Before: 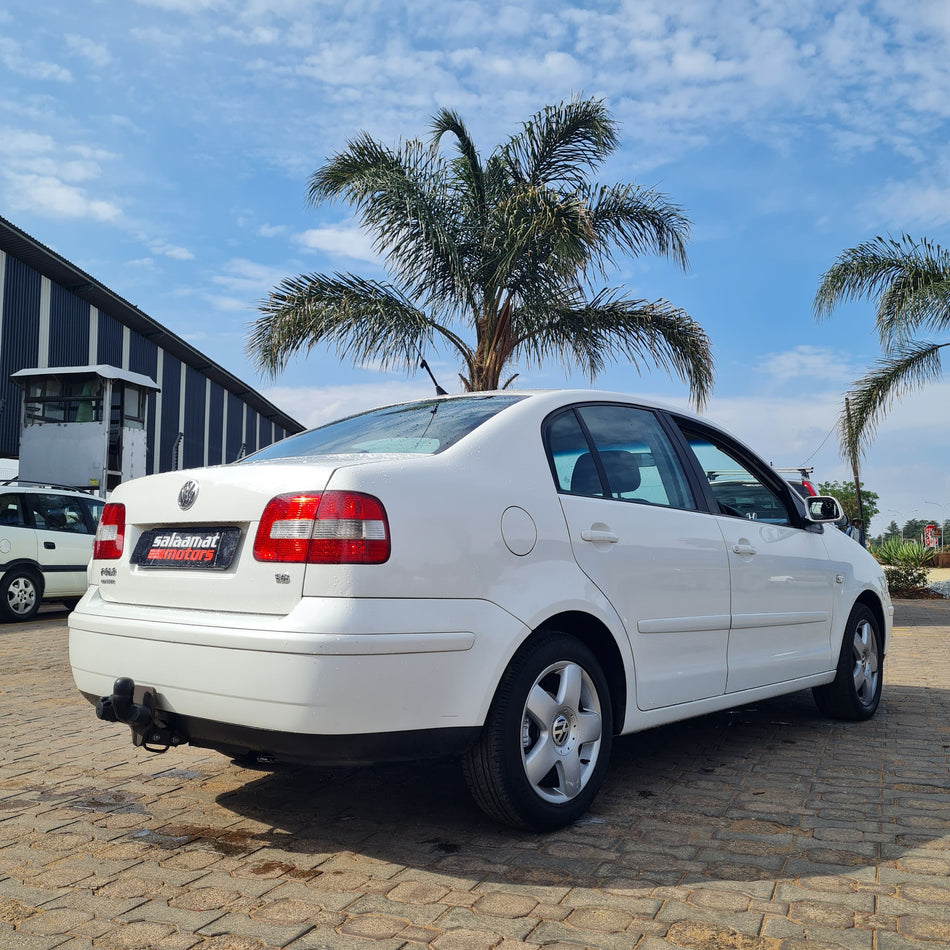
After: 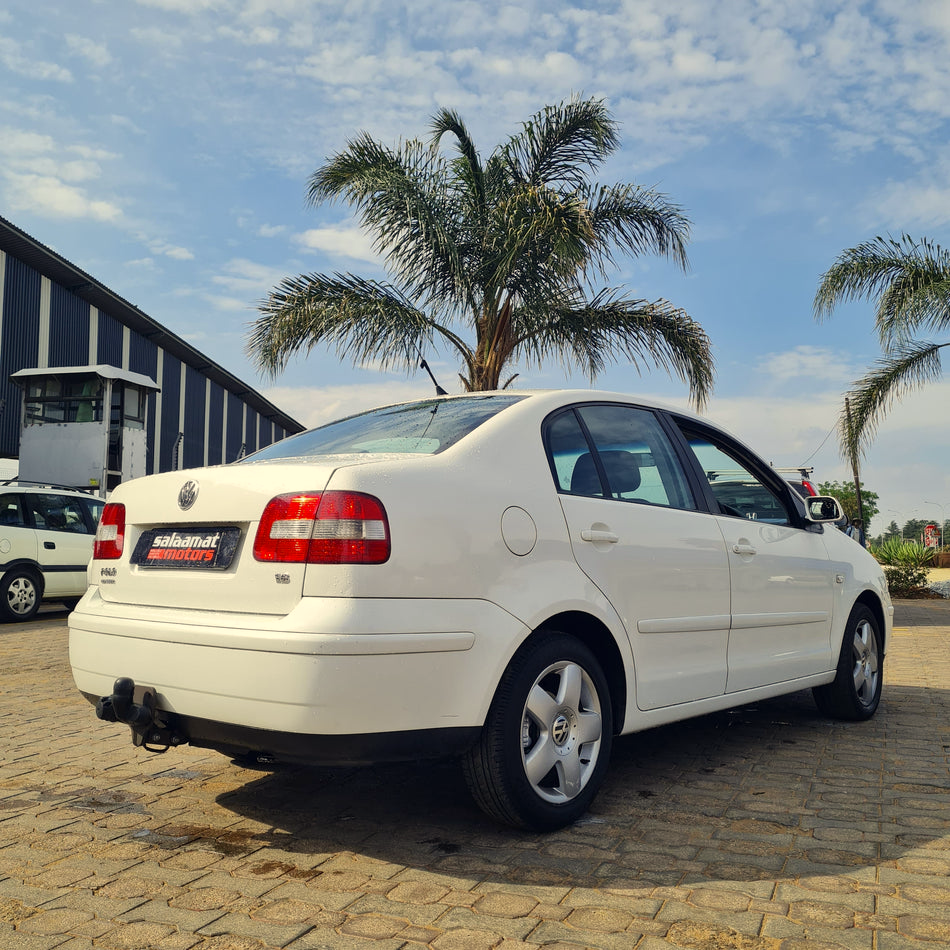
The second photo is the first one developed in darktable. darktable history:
color correction: highlights a* 1.3, highlights b* 17.92
